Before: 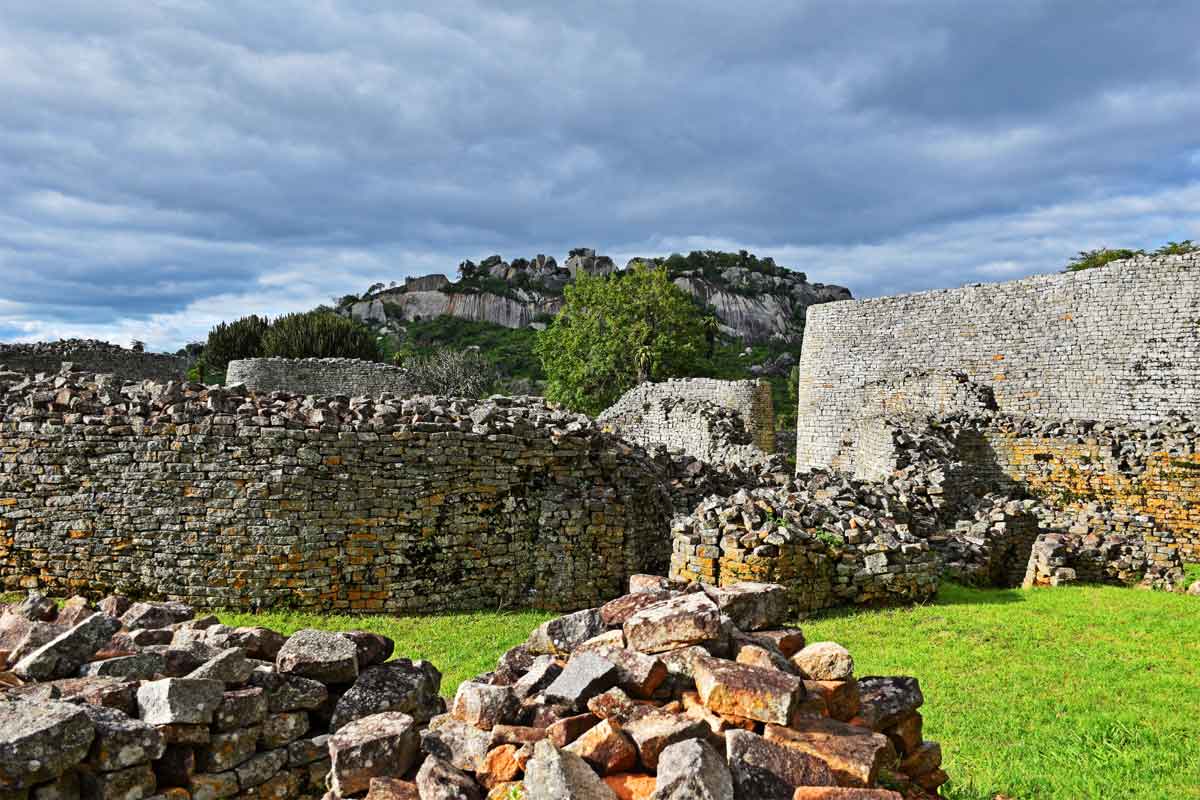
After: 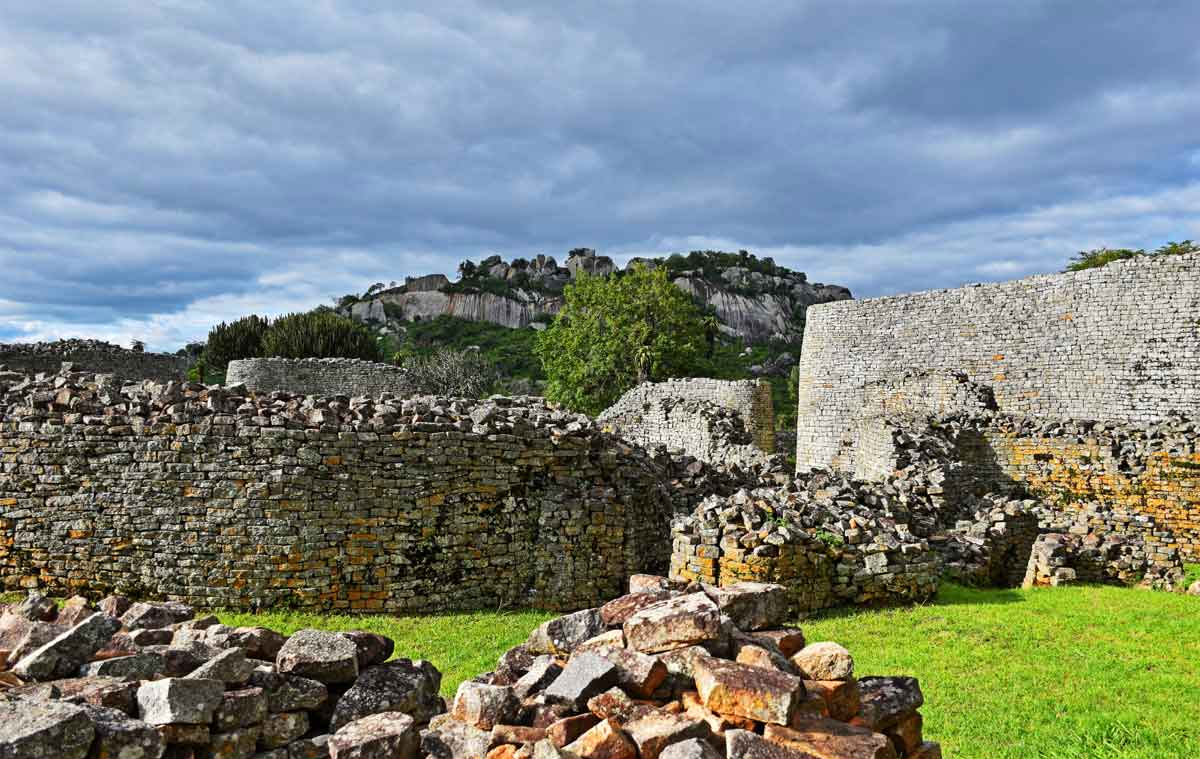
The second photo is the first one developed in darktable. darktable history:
crop and rotate: top 0%, bottom 5.097%
color balance rgb: global vibrance 10%
